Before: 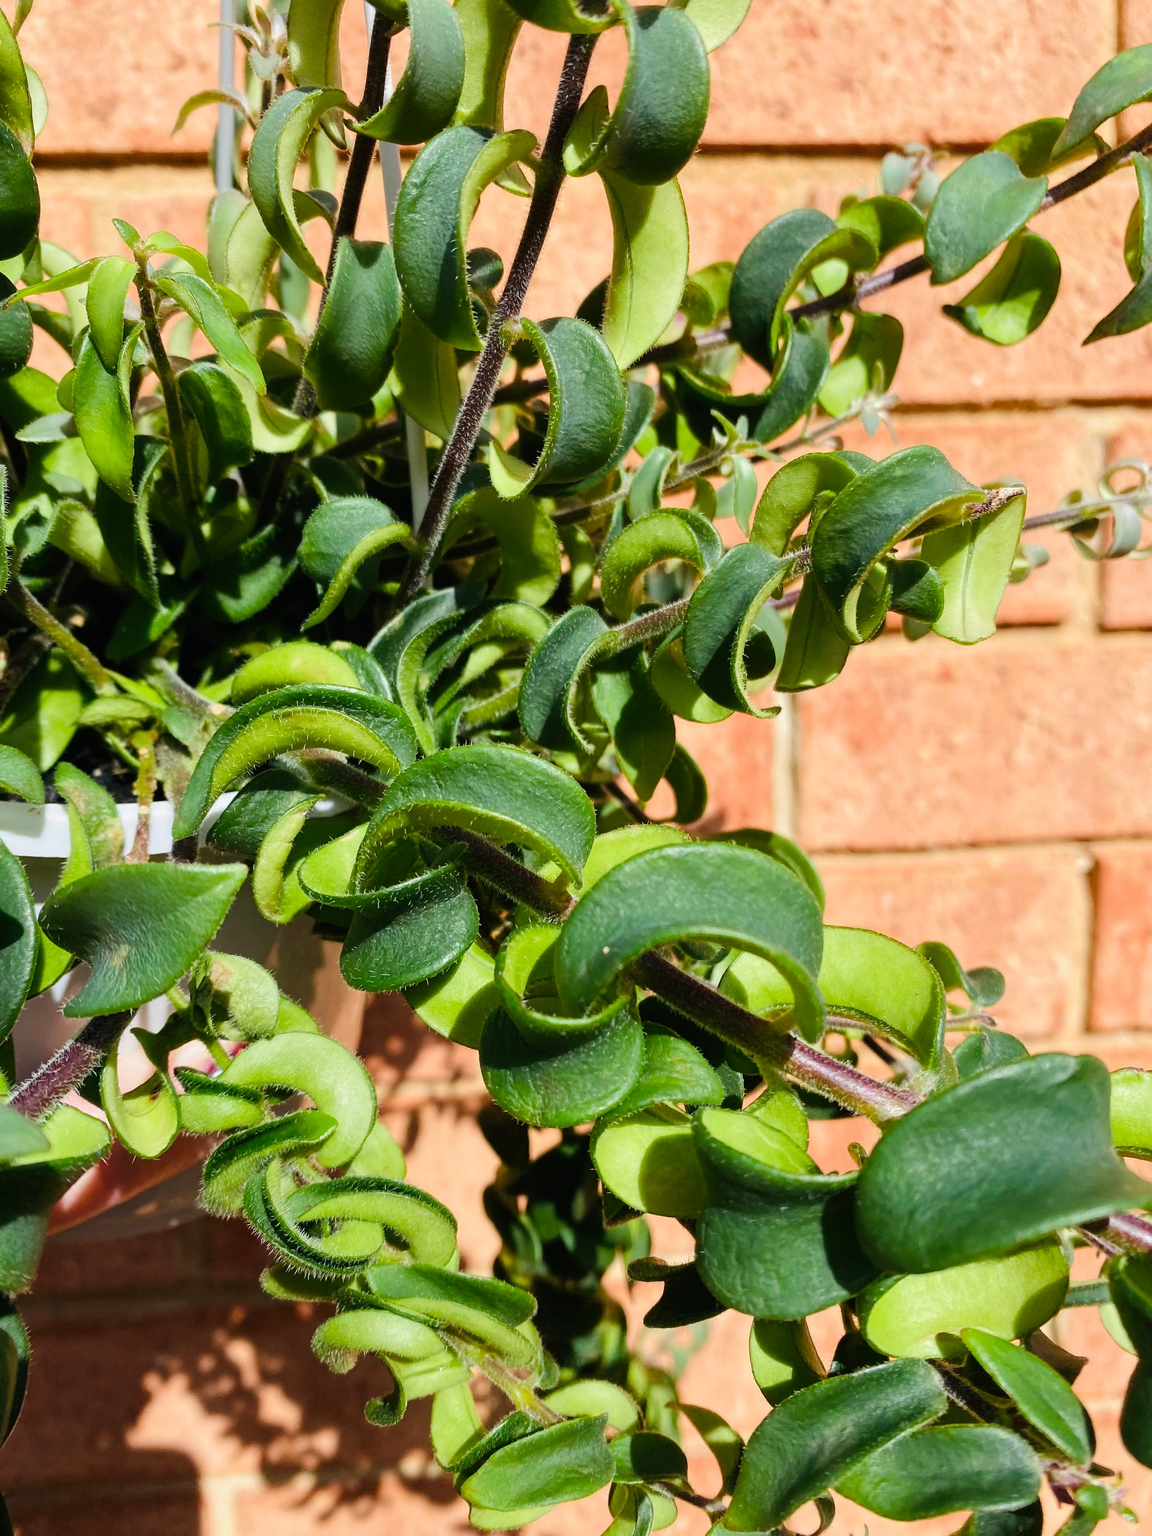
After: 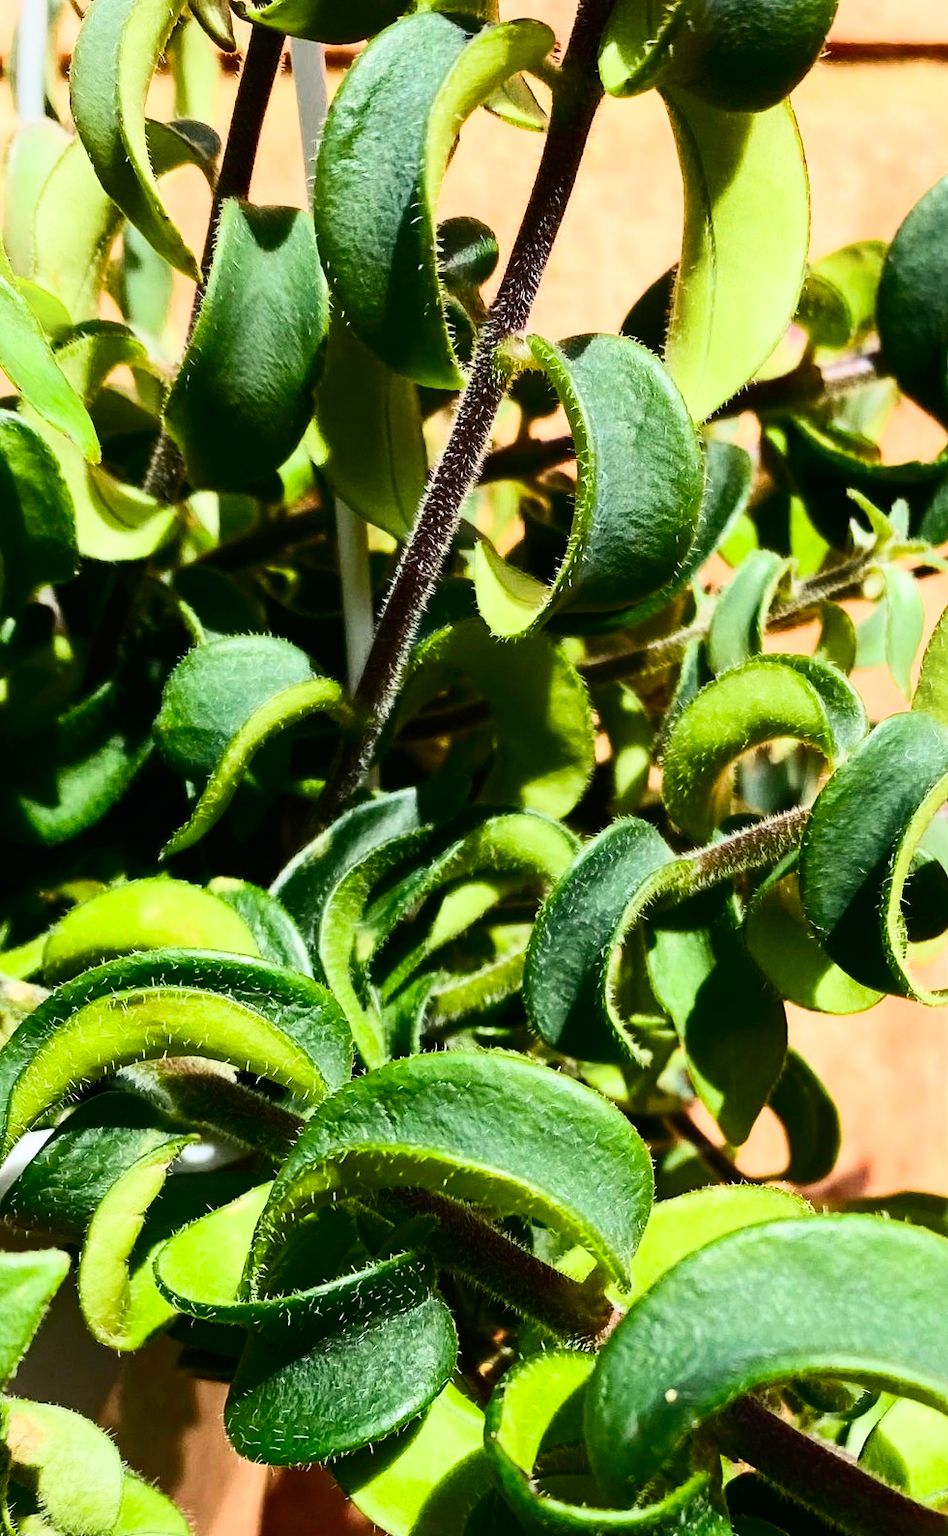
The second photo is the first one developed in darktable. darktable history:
crop: left 17.937%, top 7.732%, right 32.972%, bottom 32.675%
shadows and highlights: shadows -41.7, highlights 62.7, highlights color adjustment 42.2%, soften with gaussian
contrast brightness saturation: contrast 0.399, brightness 0.101, saturation 0.214
